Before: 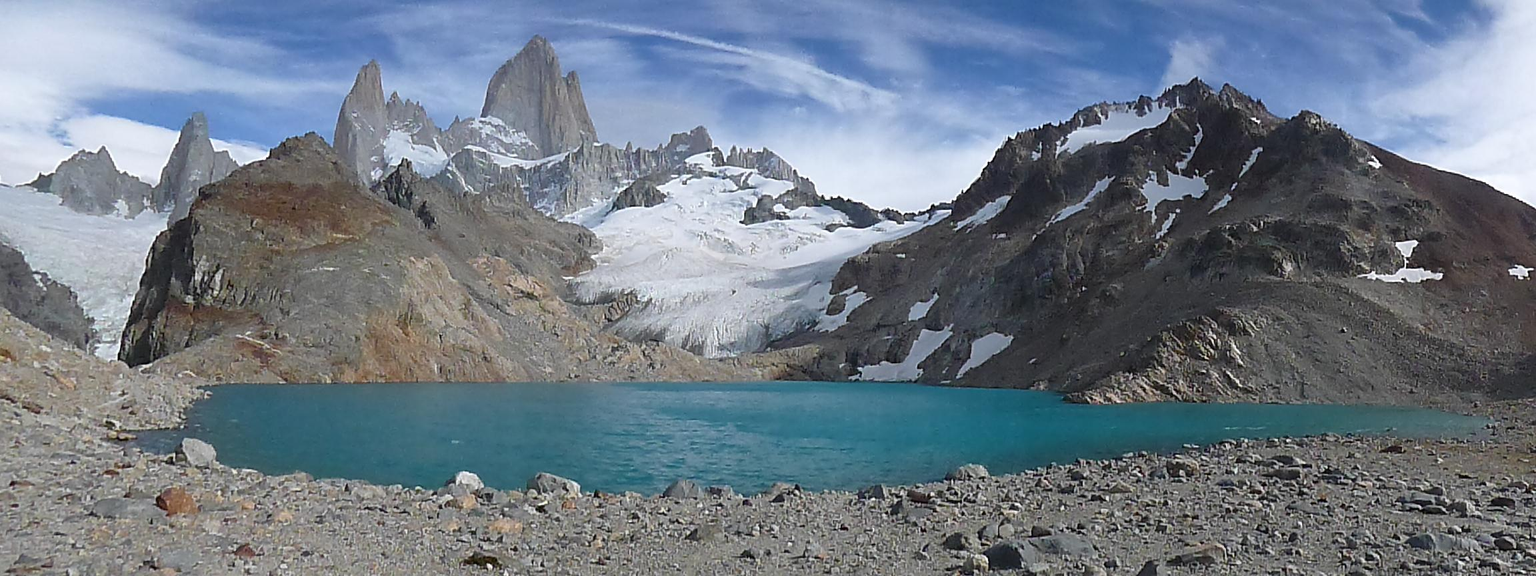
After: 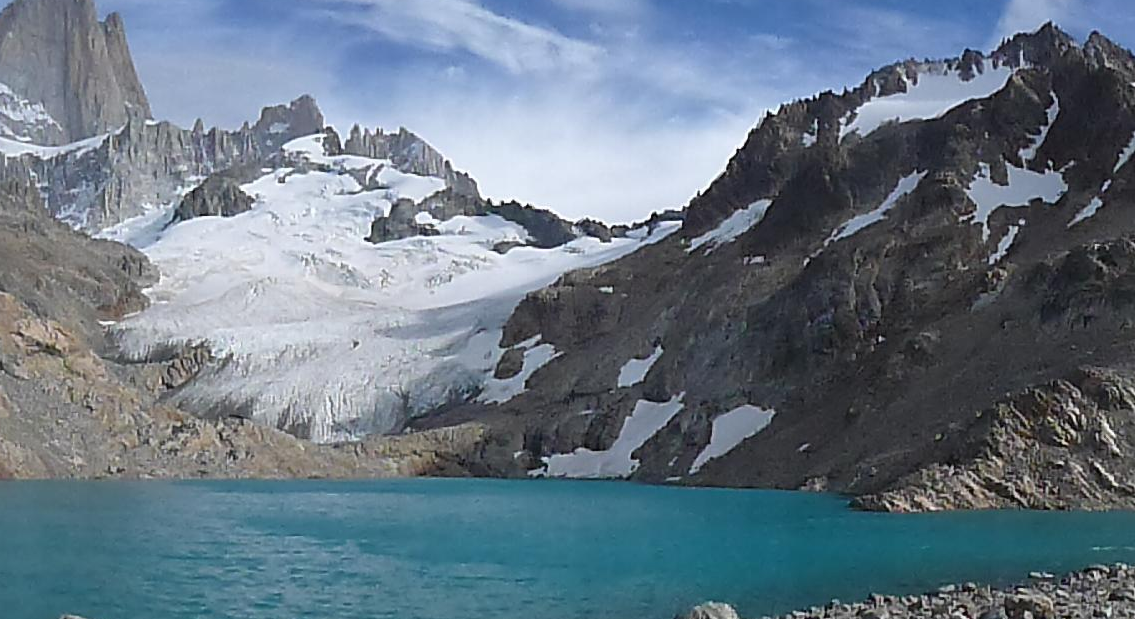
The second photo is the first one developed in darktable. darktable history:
crop: left 32.373%, top 10.971%, right 18.34%, bottom 17.327%
